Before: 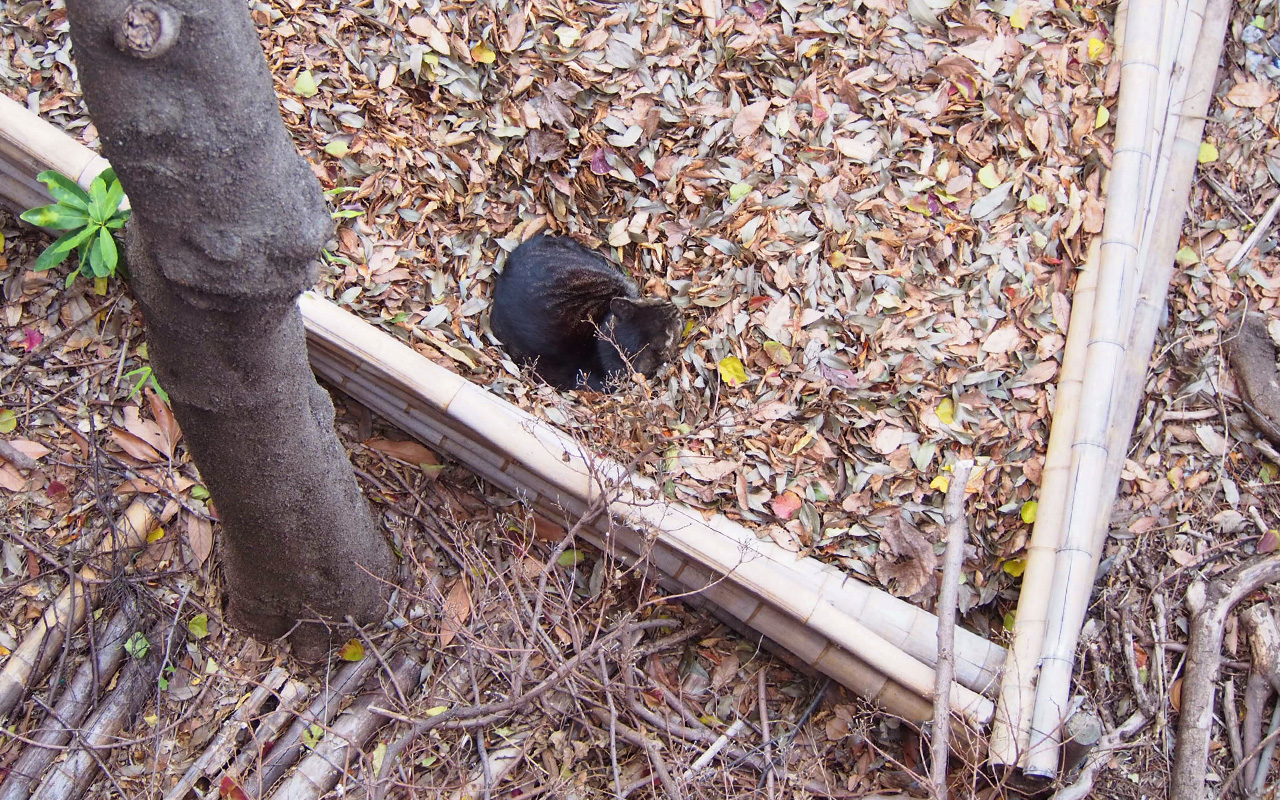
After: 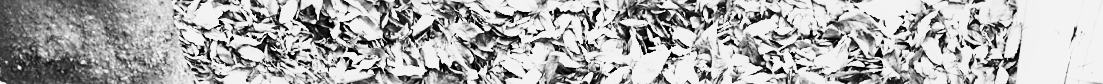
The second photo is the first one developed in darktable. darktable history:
sharpen: radius 4
shadows and highlights: shadows 12, white point adjustment 1.2, soften with gaussian
tone equalizer: -7 EV 0.13 EV, smoothing diameter 25%, edges refinement/feathering 10, preserve details guided filter
base curve: curves: ch0 [(0, 0) (0.495, 0.917) (1, 1)], preserve colors none
monochrome: a 14.95, b -89.96
rotate and perspective: rotation 2.17°, automatic cropping off
contrast brightness saturation: contrast 0.21, brightness -0.11, saturation 0.21
crop and rotate: left 9.644%, top 9.491%, right 6.021%, bottom 80.509%
